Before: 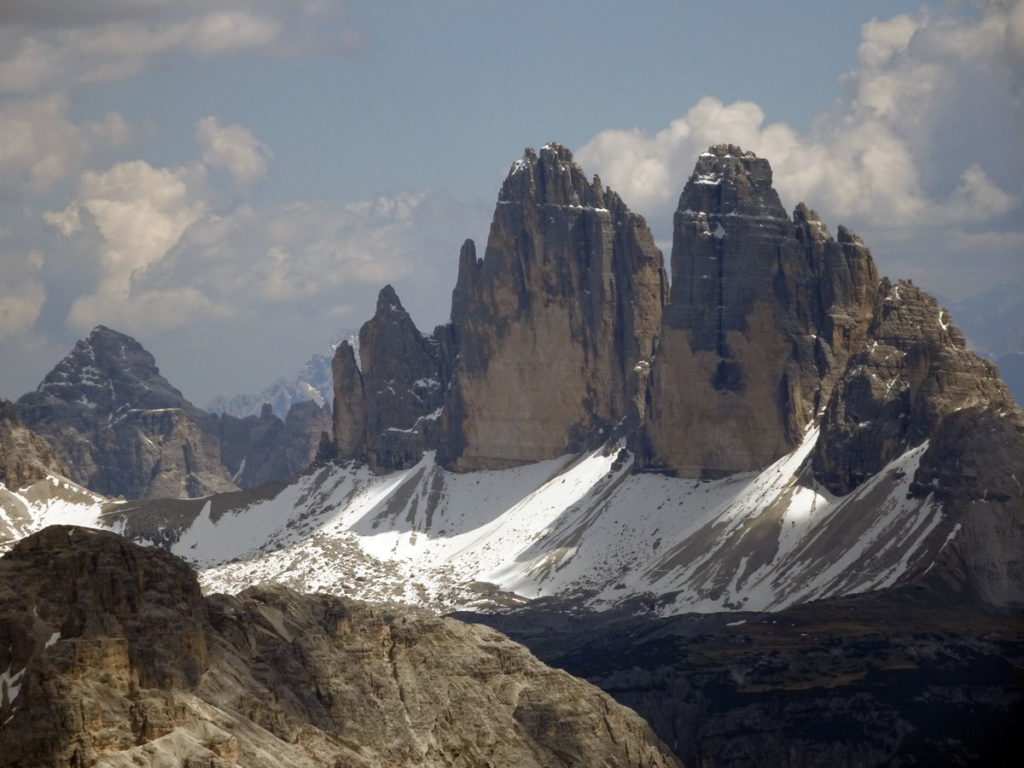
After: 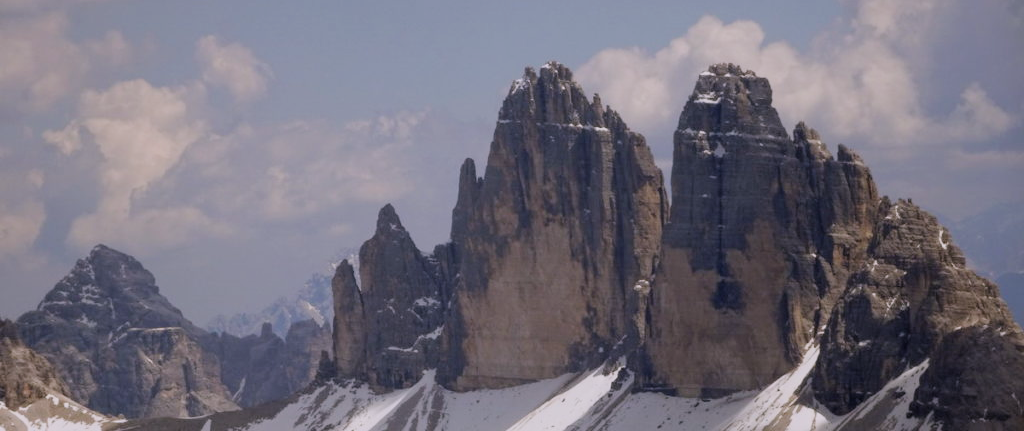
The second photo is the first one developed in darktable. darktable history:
crop and rotate: top 10.605%, bottom 33.274%
filmic rgb: black relative exposure -7.65 EV, white relative exposure 4.56 EV, hardness 3.61
color zones: mix -62.47%
white balance: red 1.05, blue 1.072
